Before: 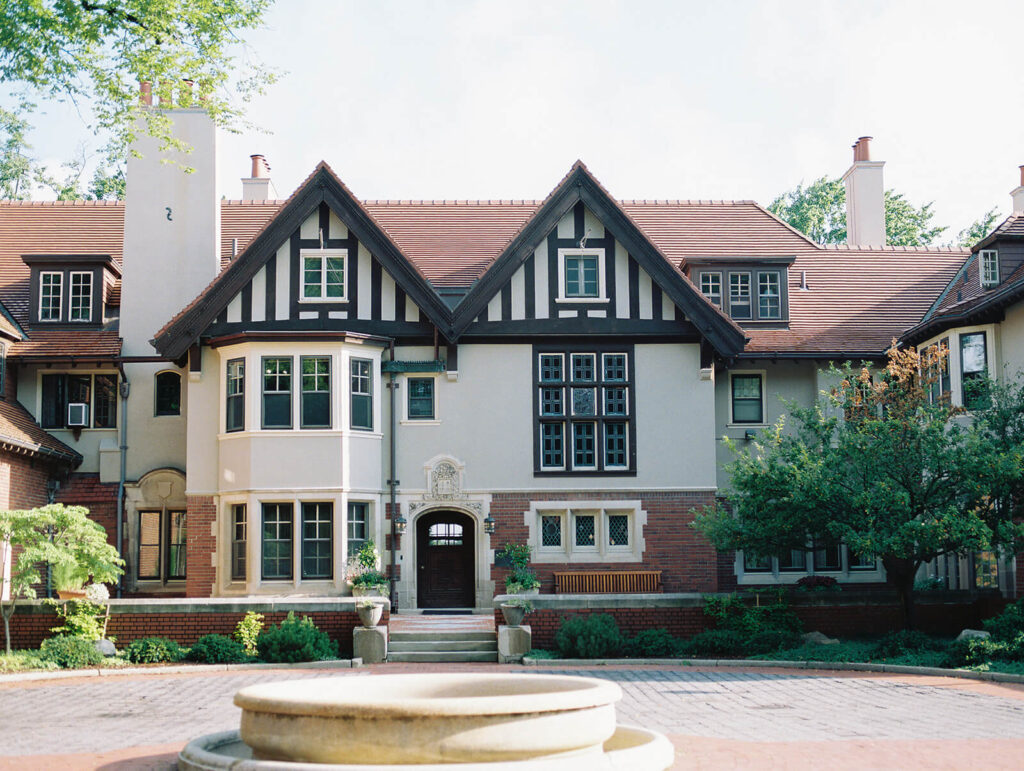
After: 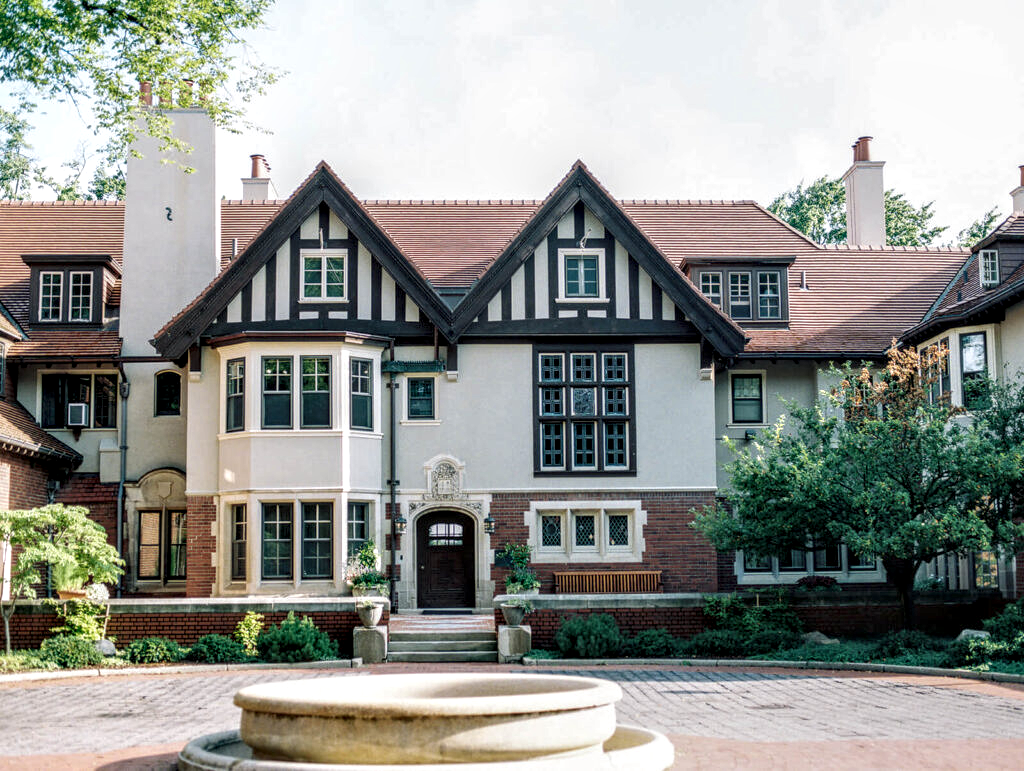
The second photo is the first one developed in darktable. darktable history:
local contrast: highlights 1%, shadows 4%, detail 181%
